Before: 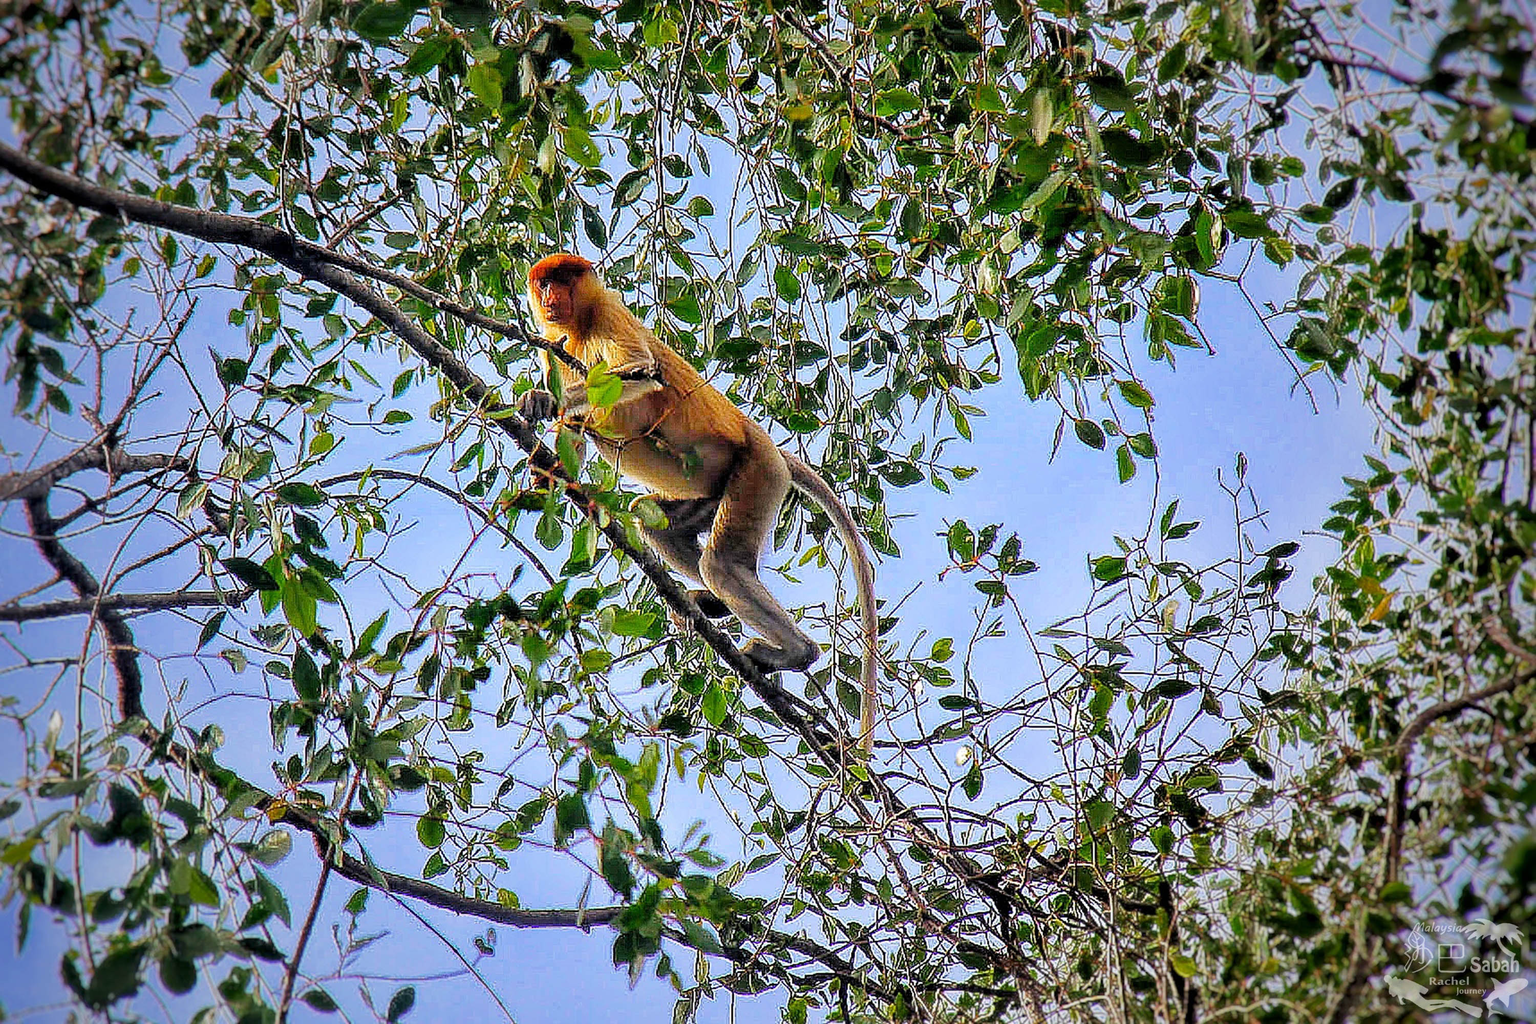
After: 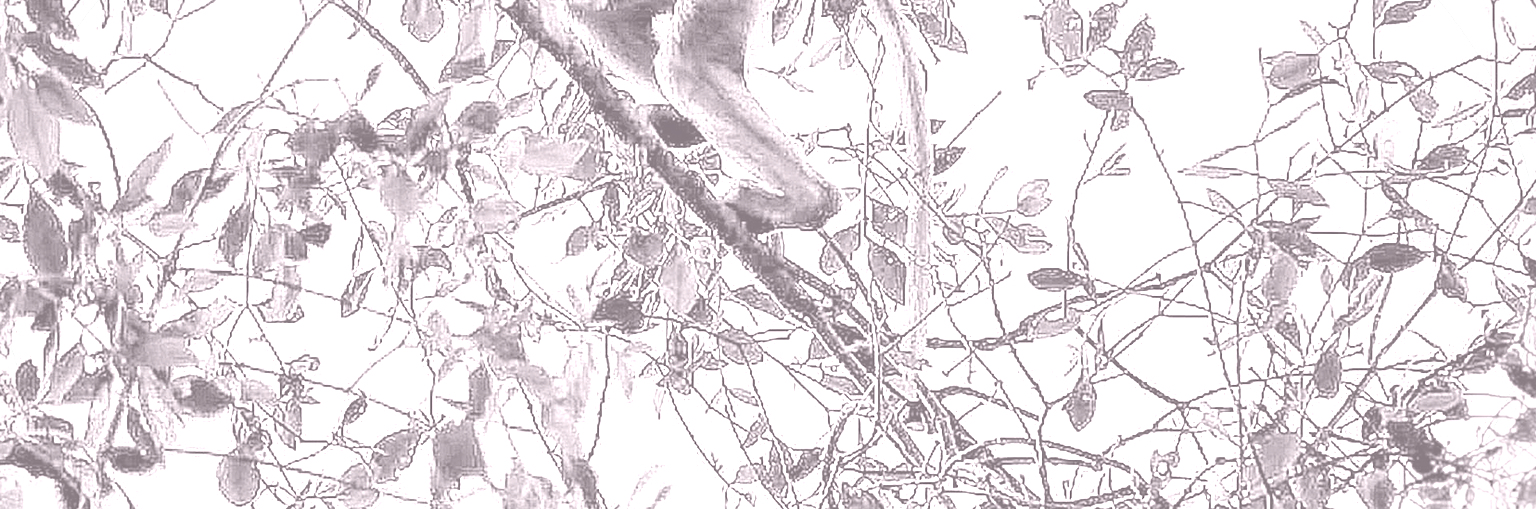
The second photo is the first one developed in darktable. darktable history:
colorize: hue 25.2°, saturation 83%, source mix 82%, lightness 79%, version 1
crop: left 18.091%, top 51.13%, right 17.525%, bottom 16.85%
vignetting: fall-off start 100%, brightness -0.406, saturation -0.3, width/height ratio 1.324, dithering 8-bit output, unbound false
color balance: mode lift, gamma, gain (sRGB), lift [1.04, 1, 1, 0.97], gamma [1.01, 1, 1, 0.97], gain [0.96, 1, 1, 0.97]
